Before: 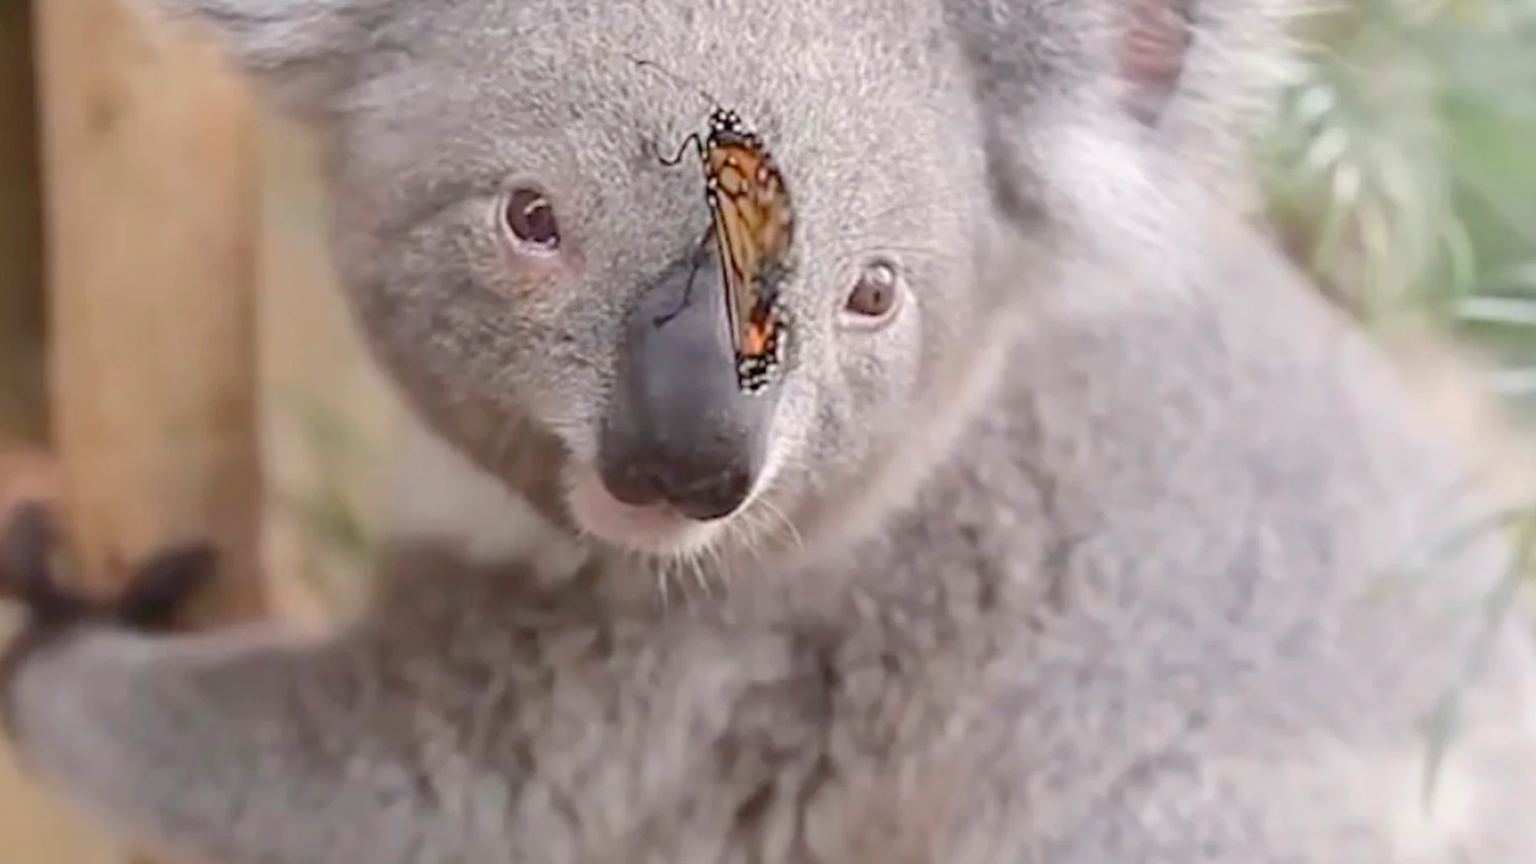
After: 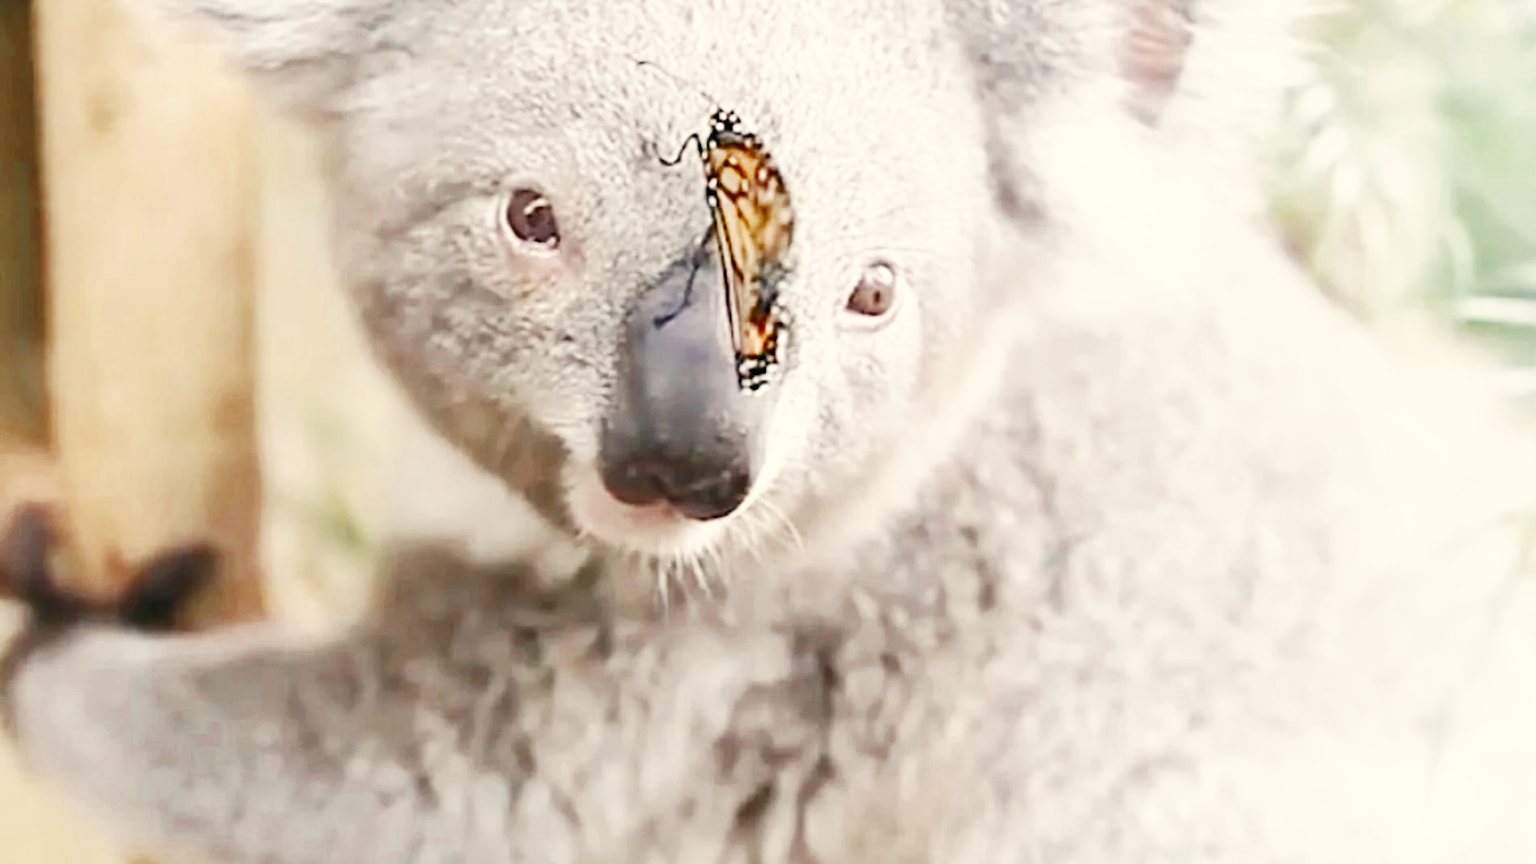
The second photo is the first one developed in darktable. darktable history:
color zones: curves: ch0 [(0, 0.5) (0.125, 0.4) (0.25, 0.5) (0.375, 0.4) (0.5, 0.4) (0.625, 0.35) (0.75, 0.35) (0.875, 0.5)]; ch1 [(0, 0.35) (0.125, 0.45) (0.25, 0.35) (0.375, 0.35) (0.5, 0.35) (0.625, 0.35) (0.75, 0.45) (0.875, 0.35)]; ch2 [(0, 0.6) (0.125, 0.5) (0.25, 0.5) (0.375, 0.6) (0.5, 0.6) (0.625, 0.5) (0.75, 0.5) (0.875, 0.5)]
base curve: curves: ch0 [(0, 0) (0.007, 0.004) (0.027, 0.03) (0.046, 0.07) (0.207, 0.54) (0.442, 0.872) (0.673, 0.972) (1, 1)], preserve colors none
color correction: highlights a* -0.431, highlights b* 9.24, shadows a* -8.78, shadows b* 0.547
